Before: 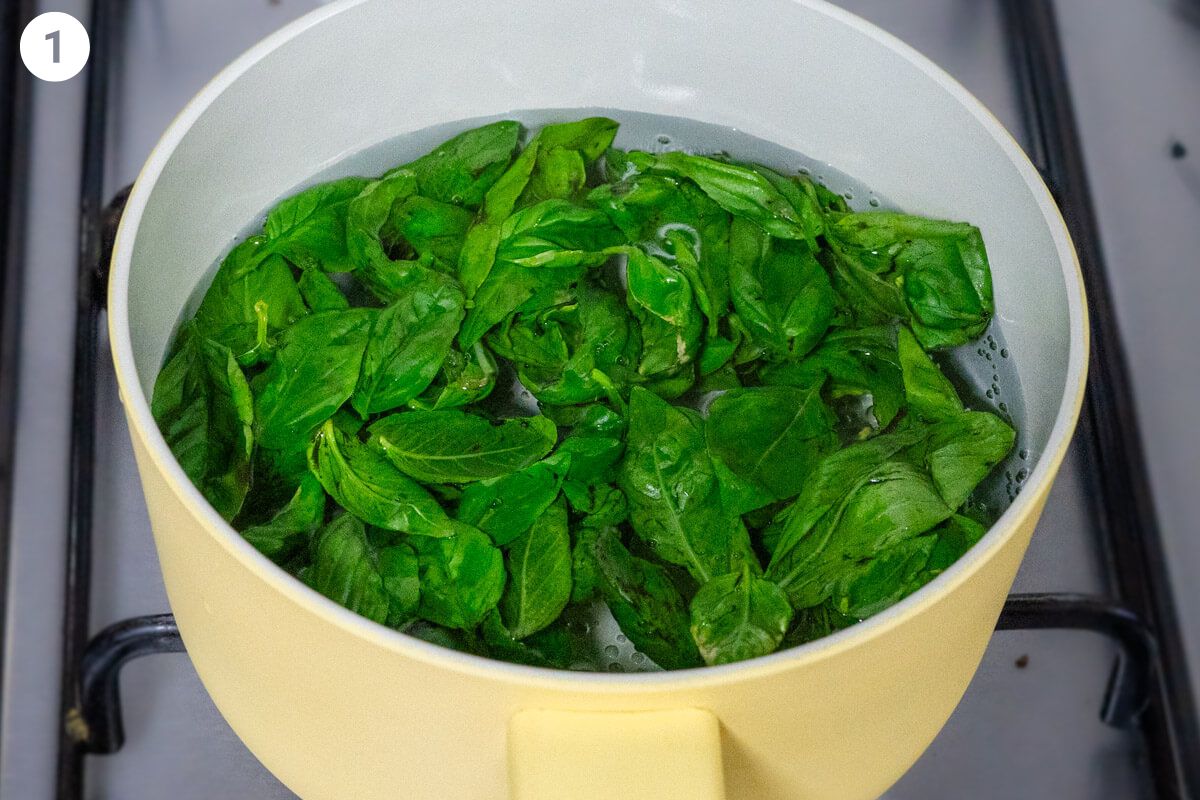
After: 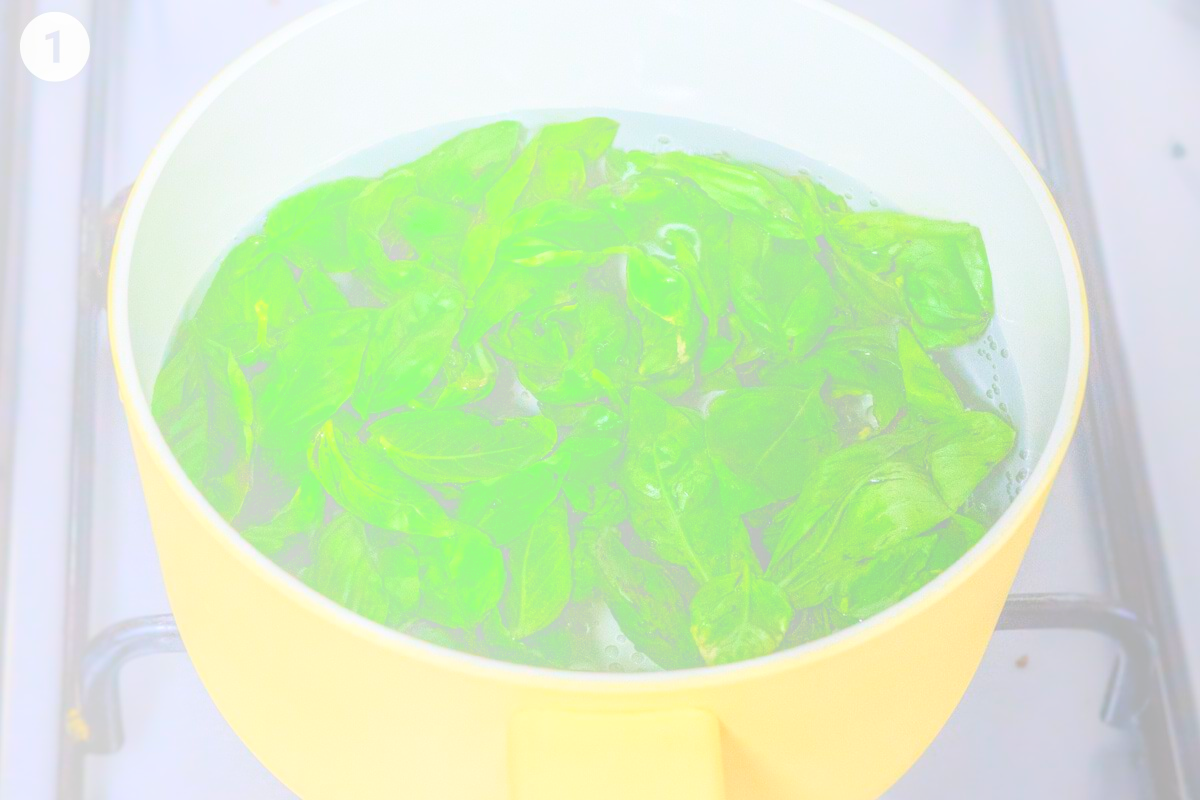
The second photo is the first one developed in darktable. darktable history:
bloom: size 70%, threshold 25%, strength 70%
local contrast: on, module defaults
